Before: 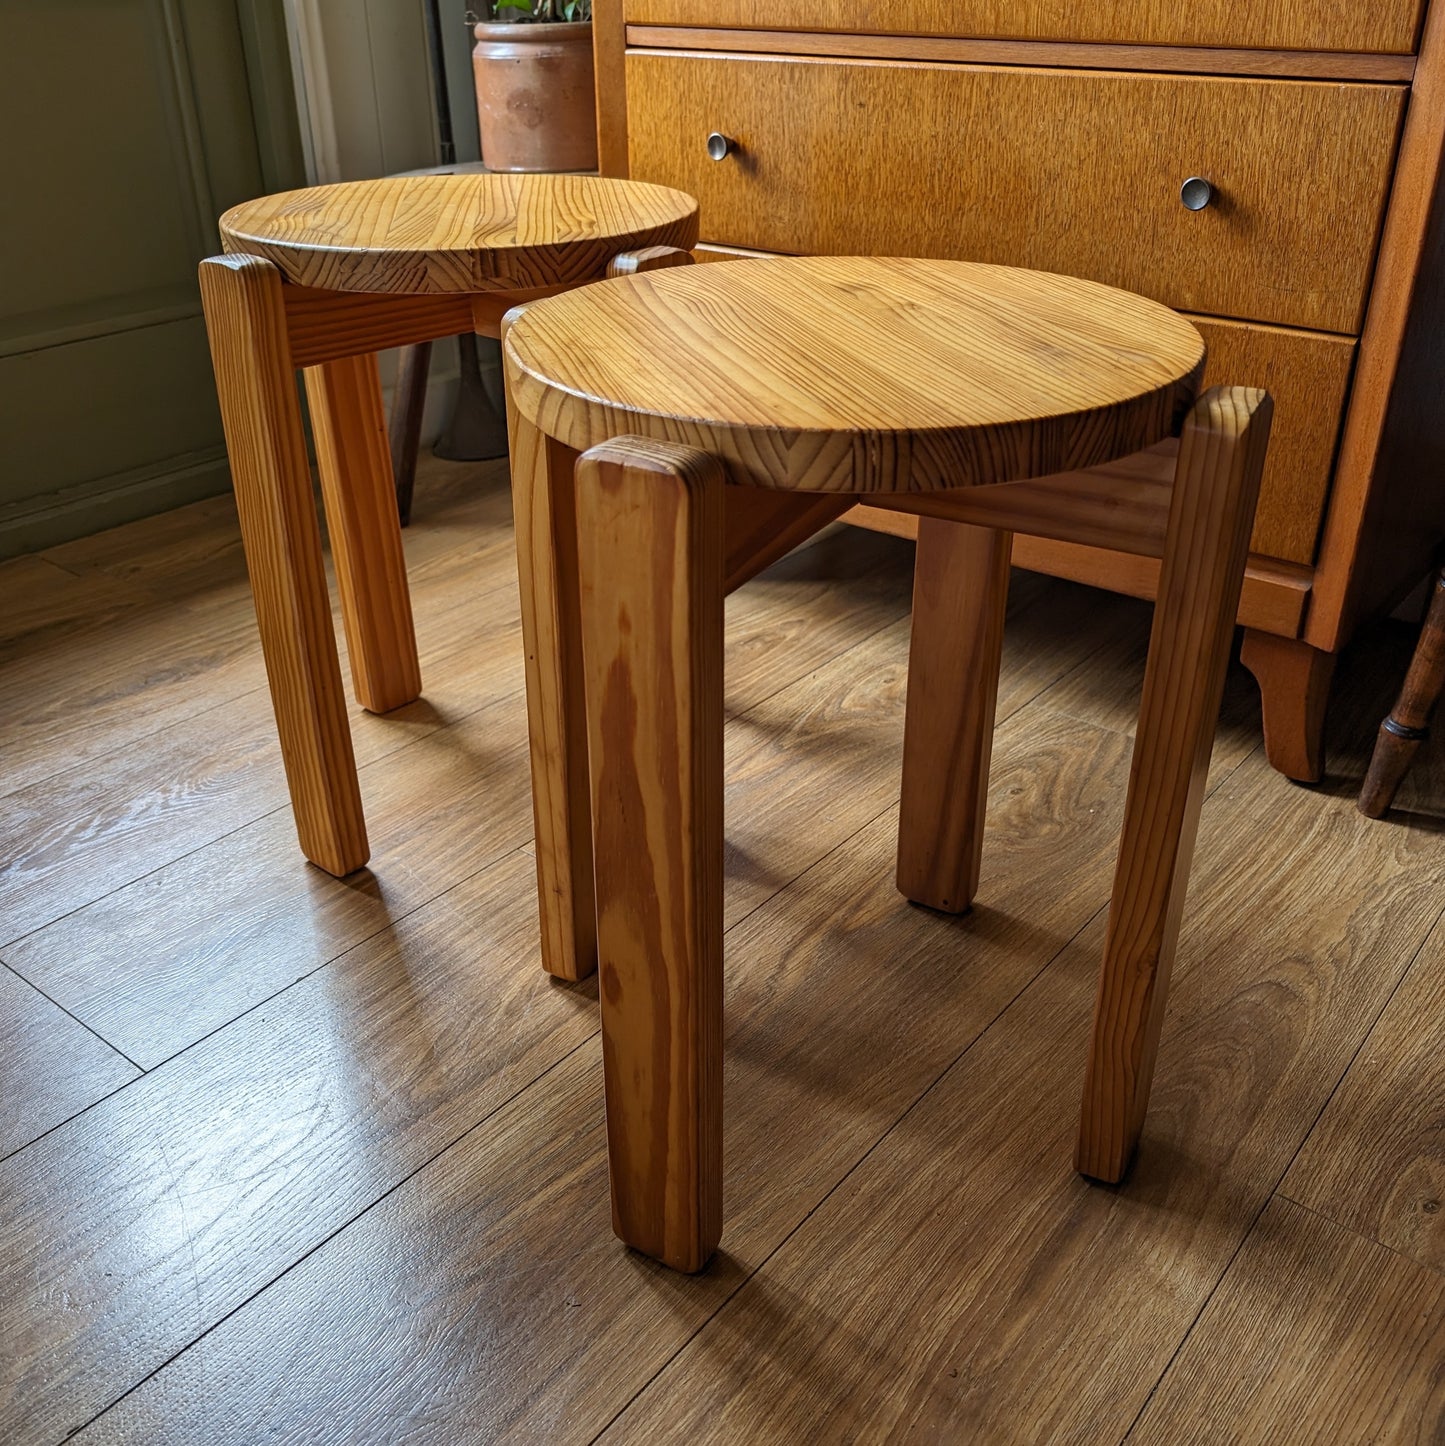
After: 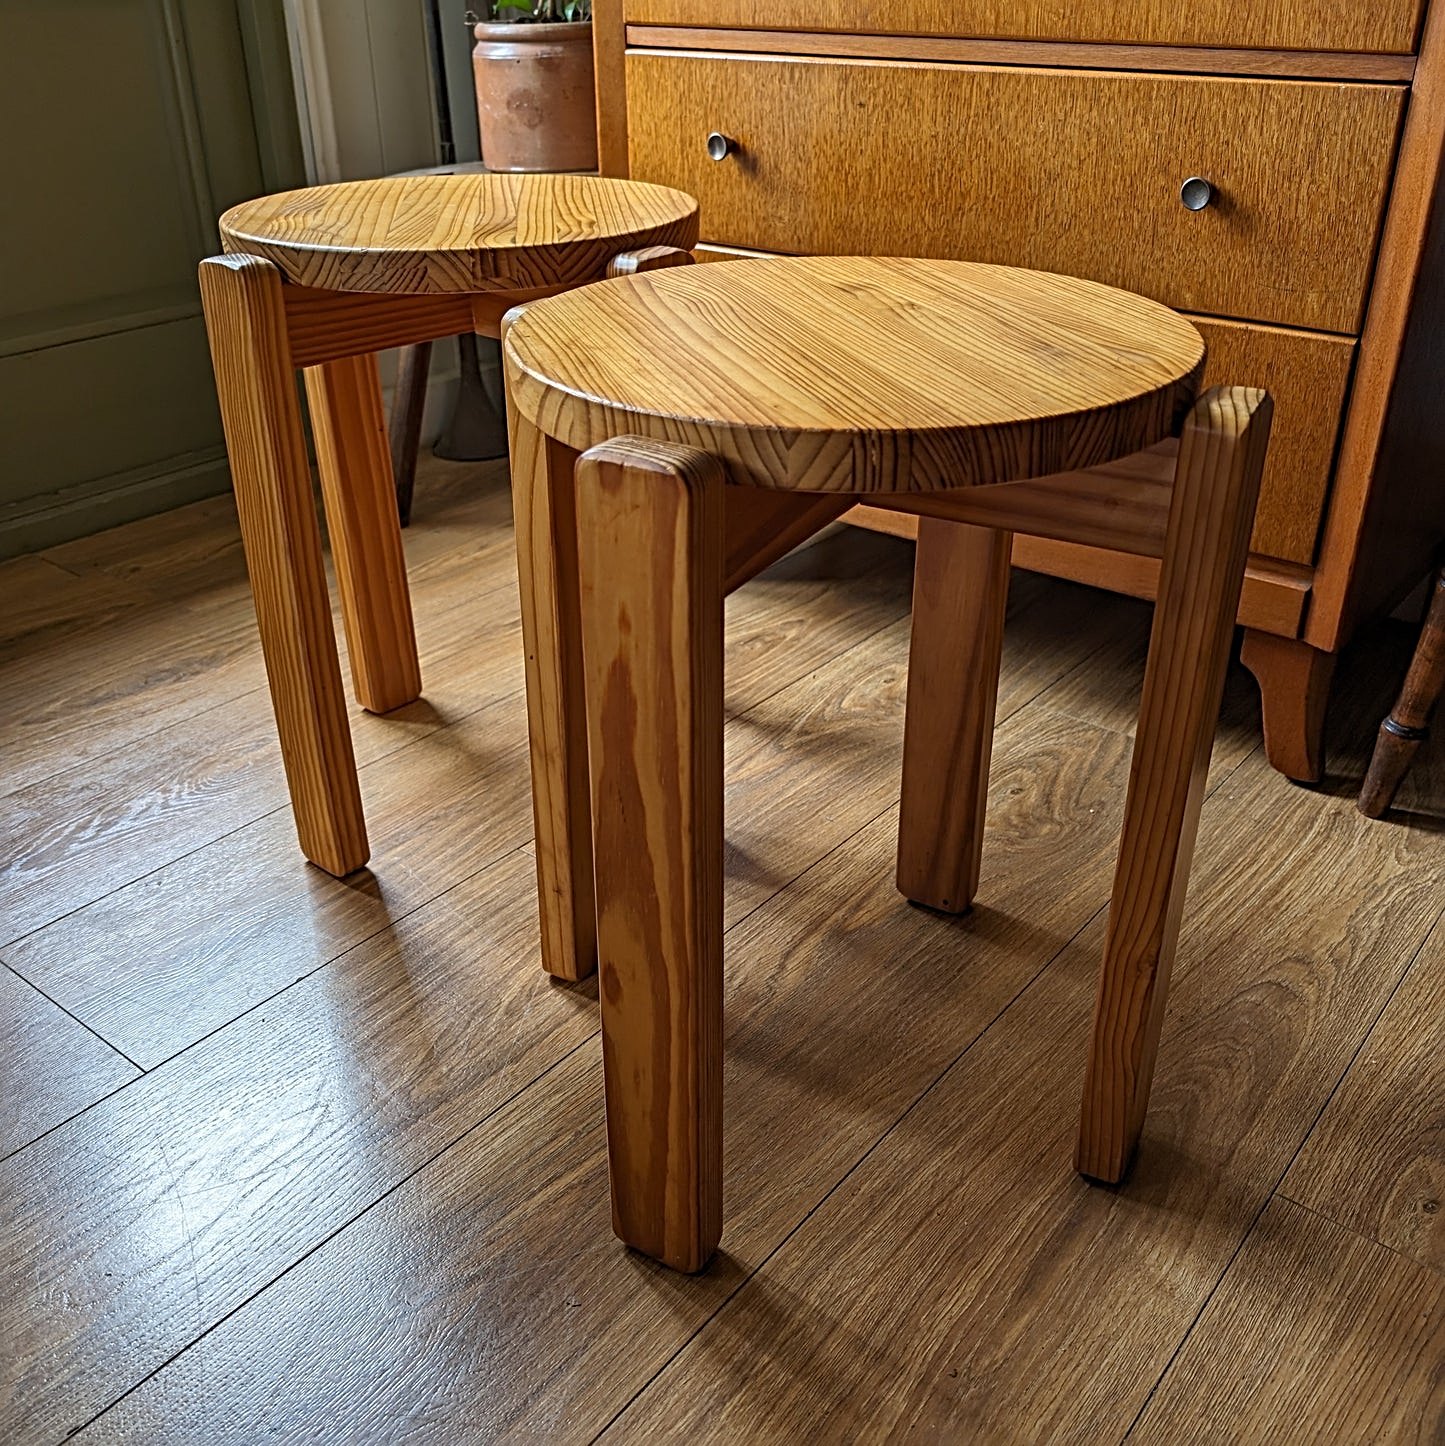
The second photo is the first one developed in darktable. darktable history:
sharpen: radius 4
